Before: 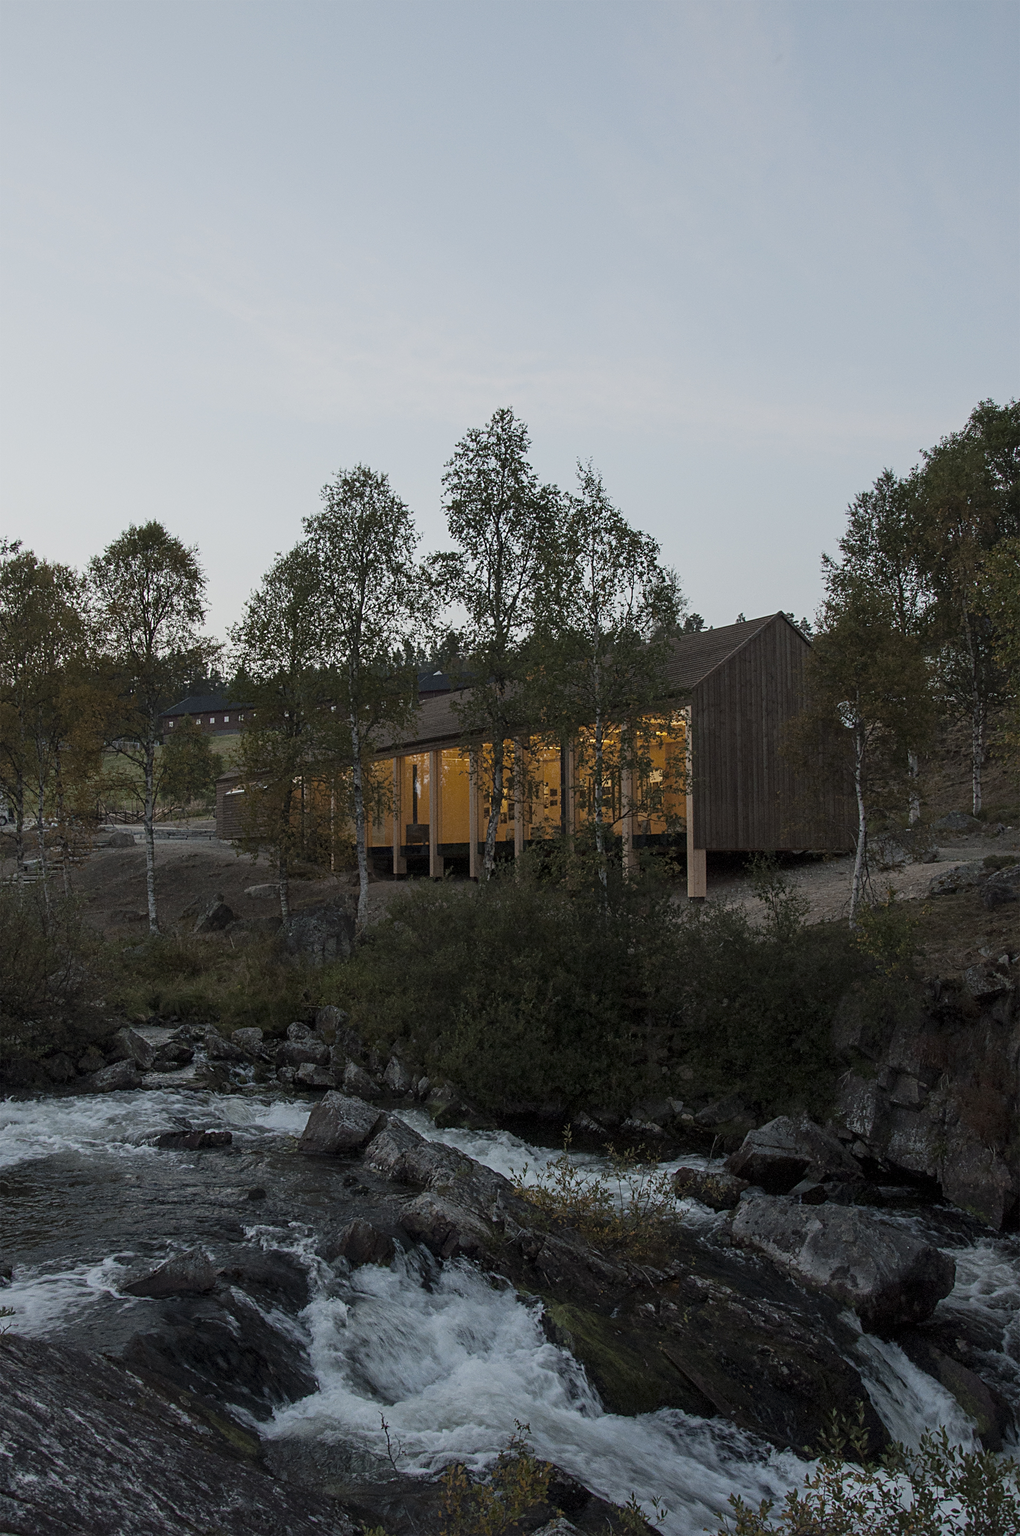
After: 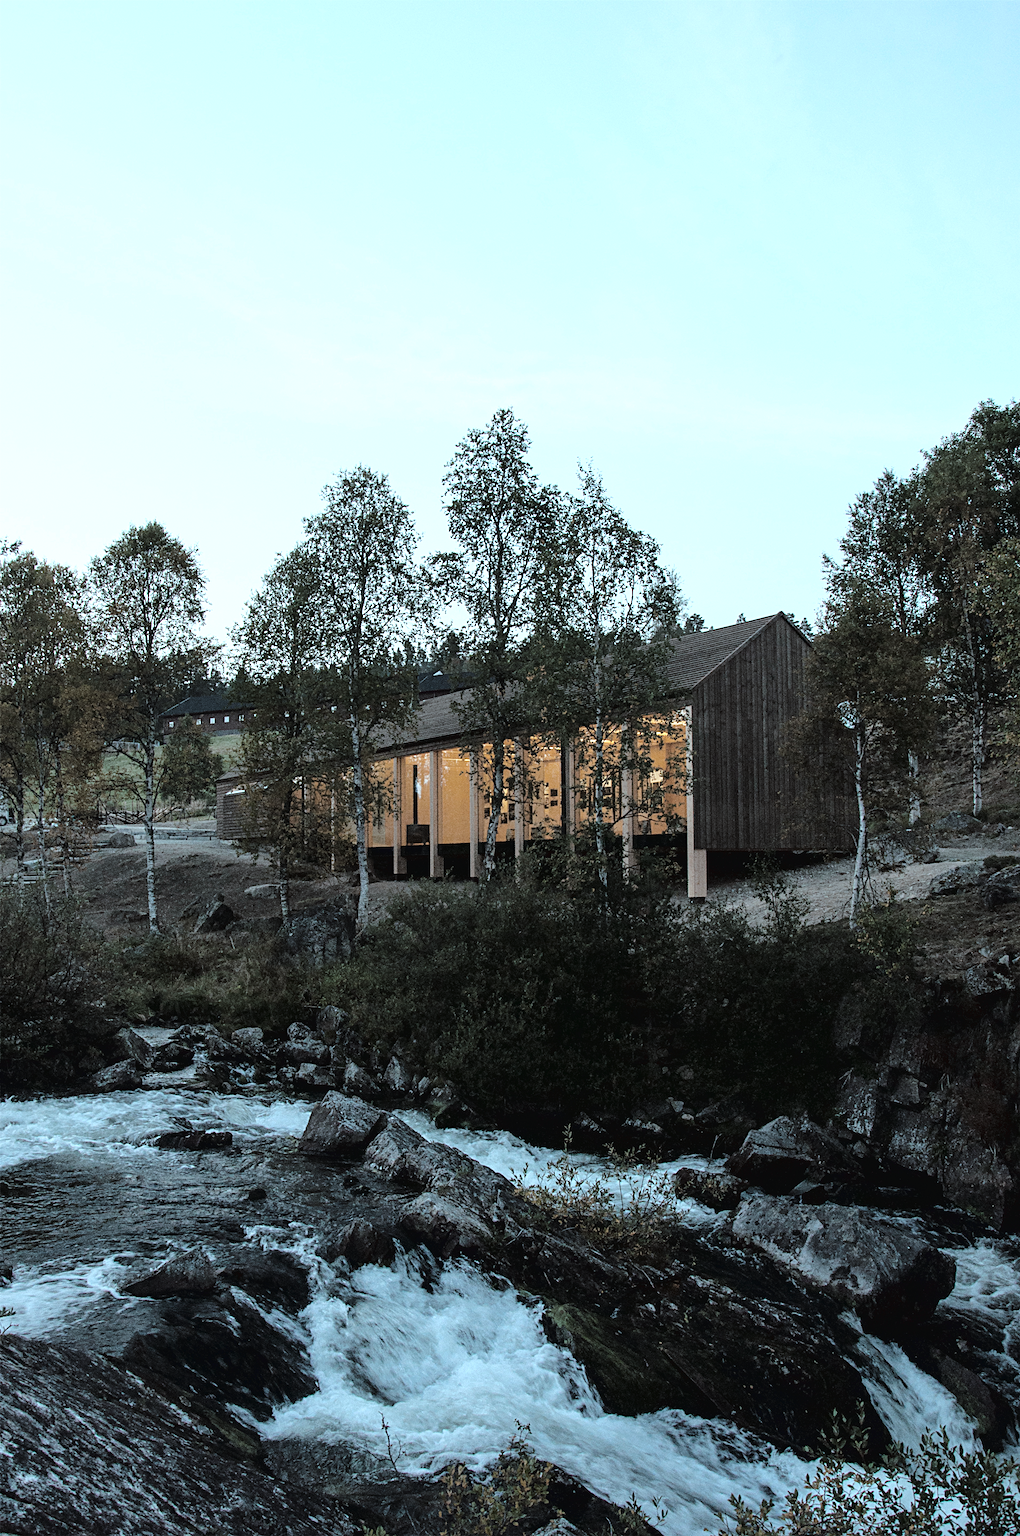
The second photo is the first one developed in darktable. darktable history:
exposure: black level correction 0, exposure 0.948 EV, compensate highlight preservation false
color correction: highlights a* -12.67, highlights b* -17.59, saturation 0.696
tone curve: curves: ch0 [(0, 0) (0.003, 0.026) (0.011, 0.025) (0.025, 0.022) (0.044, 0.022) (0.069, 0.028) (0.1, 0.041) (0.136, 0.062) (0.177, 0.103) (0.224, 0.167) (0.277, 0.242) (0.335, 0.343) (0.399, 0.452) (0.468, 0.539) (0.543, 0.614) (0.623, 0.683) (0.709, 0.749) (0.801, 0.827) (0.898, 0.918) (1, 1)], color space Lab, linked channels, preserve colors none
